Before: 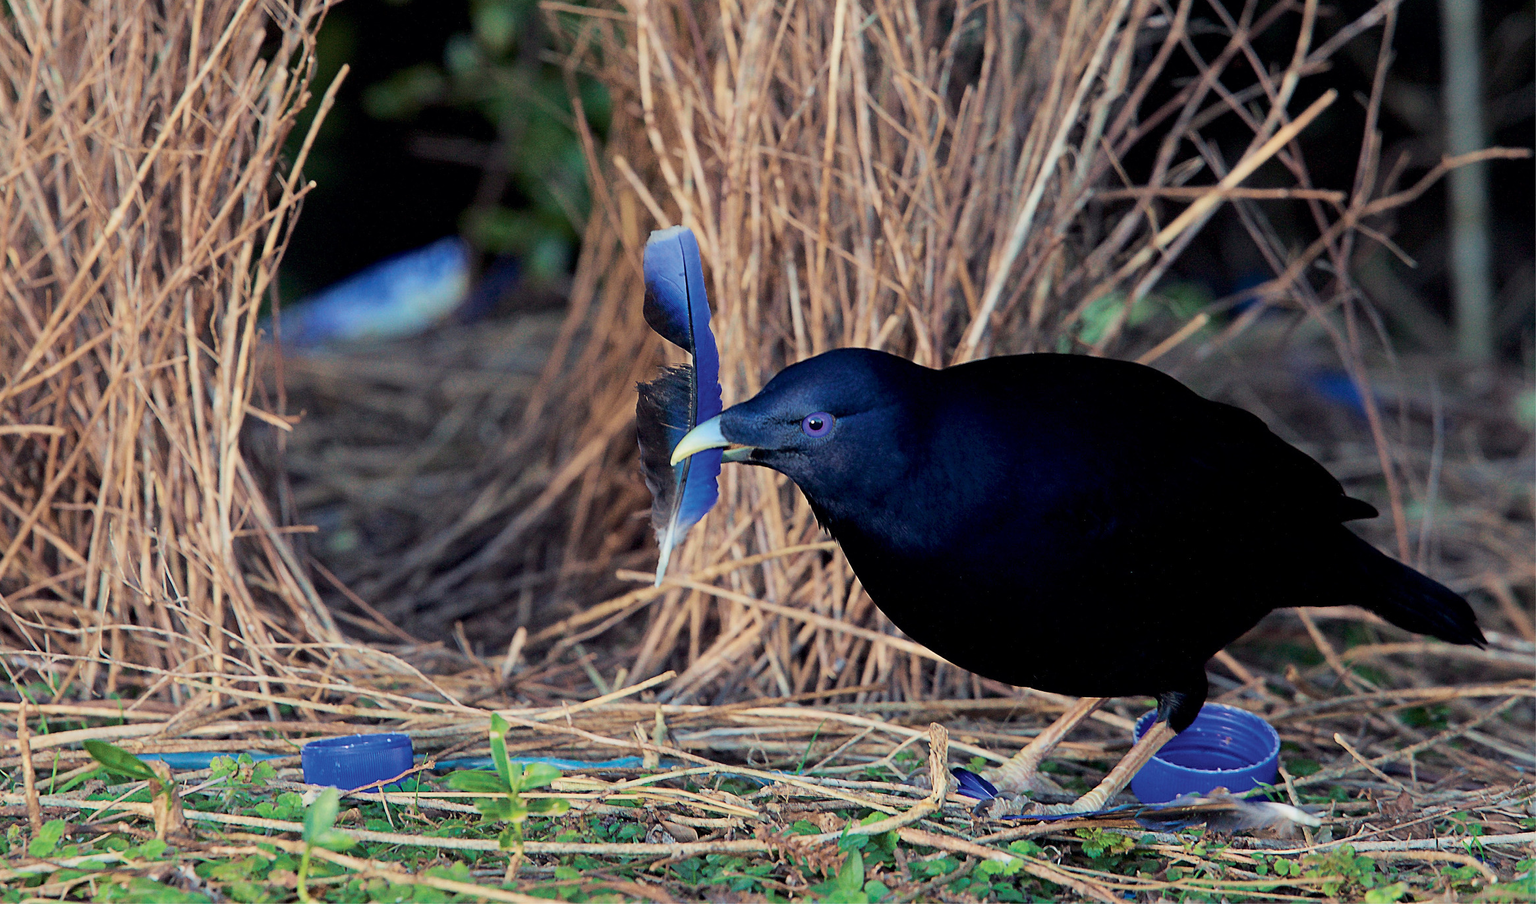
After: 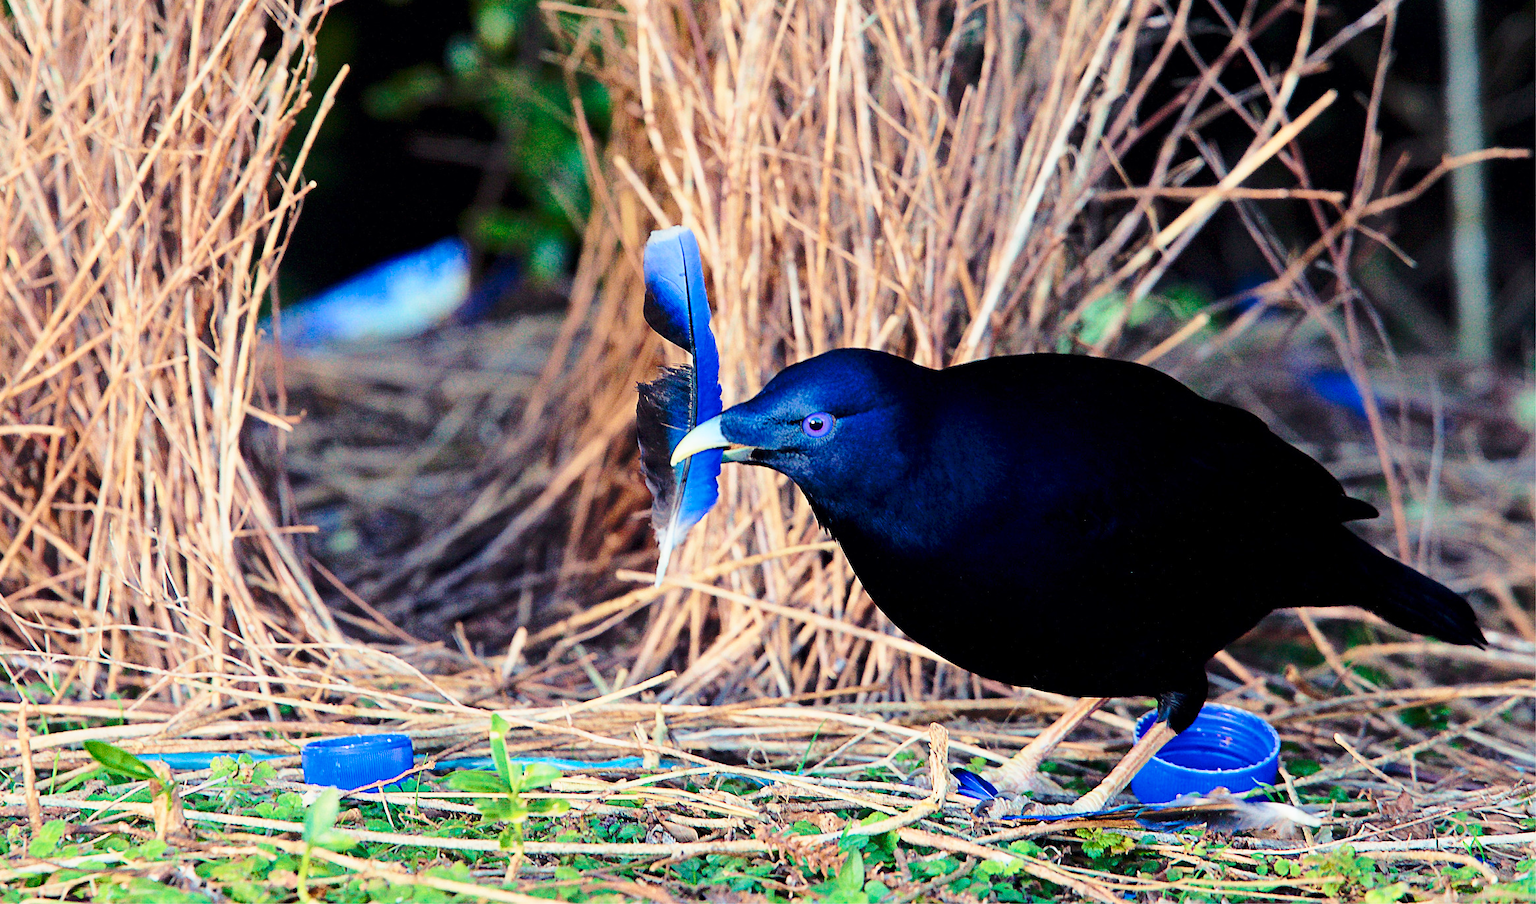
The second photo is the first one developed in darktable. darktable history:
color correction: highlights b* 0.021, saturation 1.27
base curve: curves: ch0 [(0, 0) (0.032, 0.037) (0.105, 0.228) (0.435, 0.76) (0.856, 0.983) (1, 1)], preserve colors none
